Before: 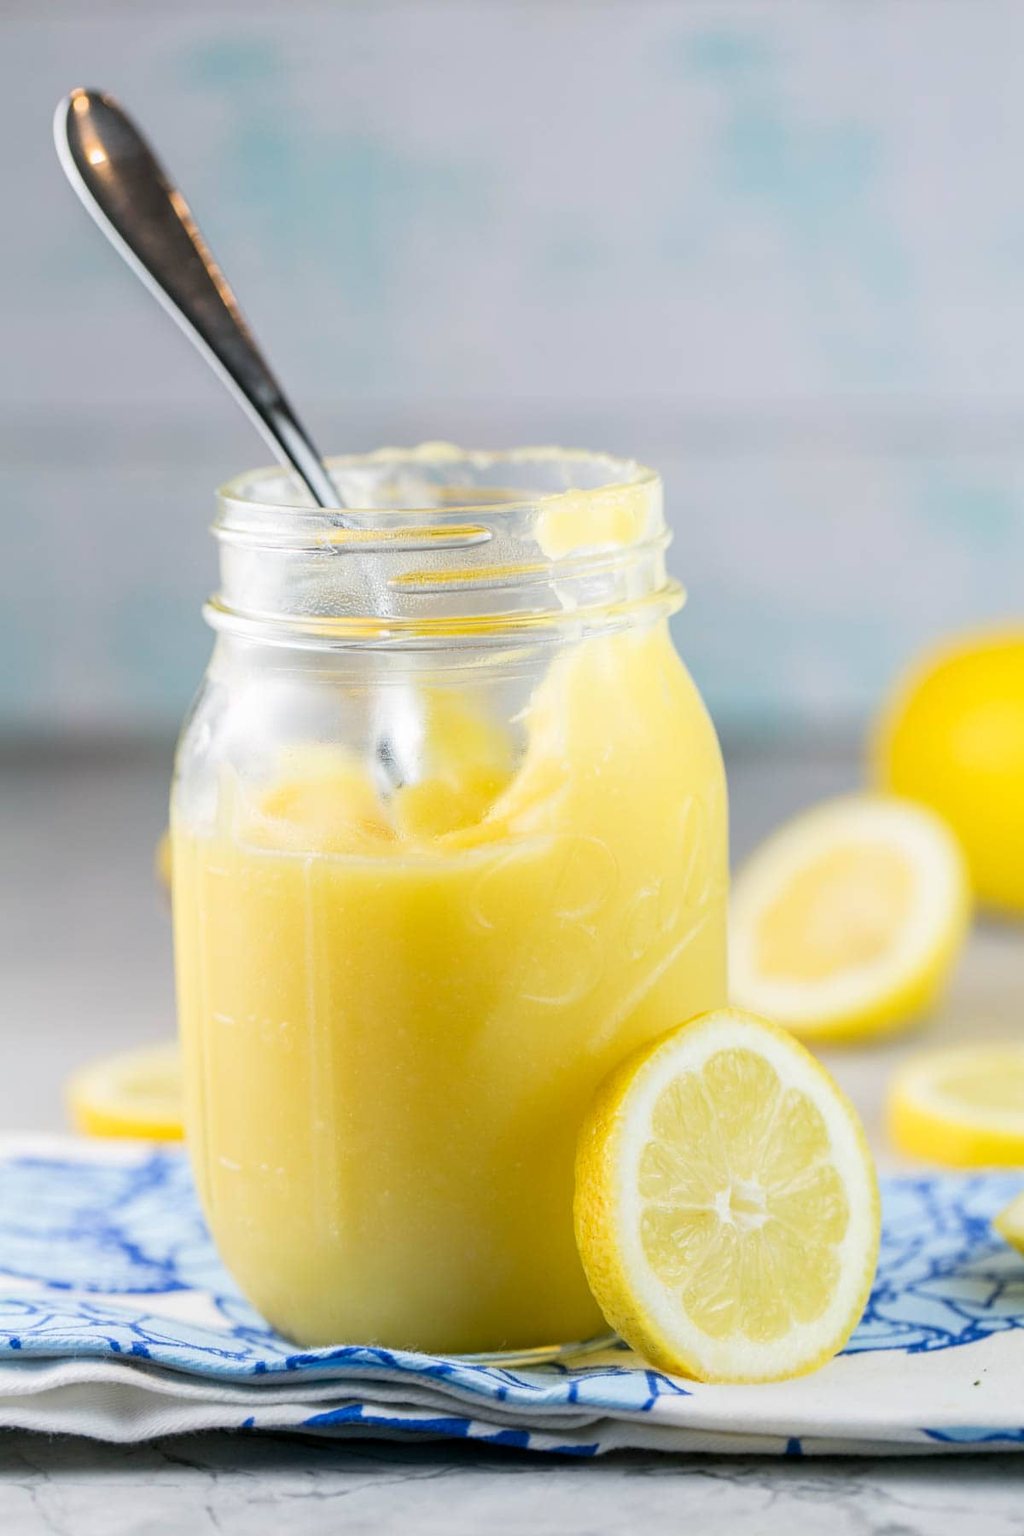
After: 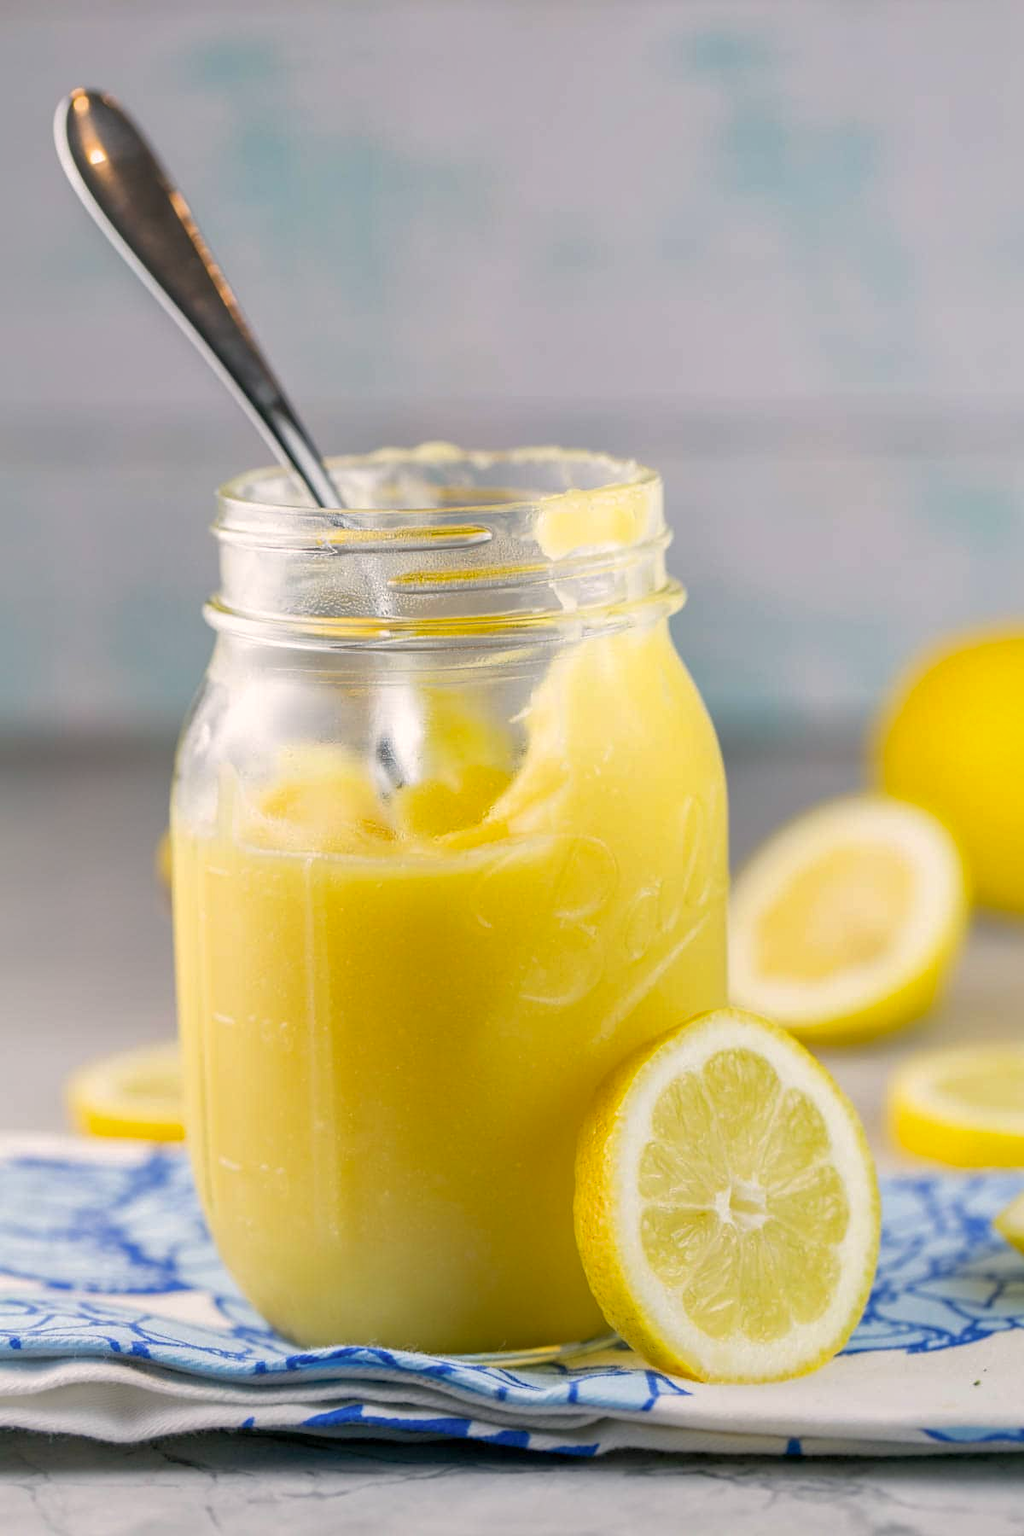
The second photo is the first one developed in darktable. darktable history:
color correction: highlights a* 3.84, highlights b* 5.07
shadows and highlights: on, module defaults
